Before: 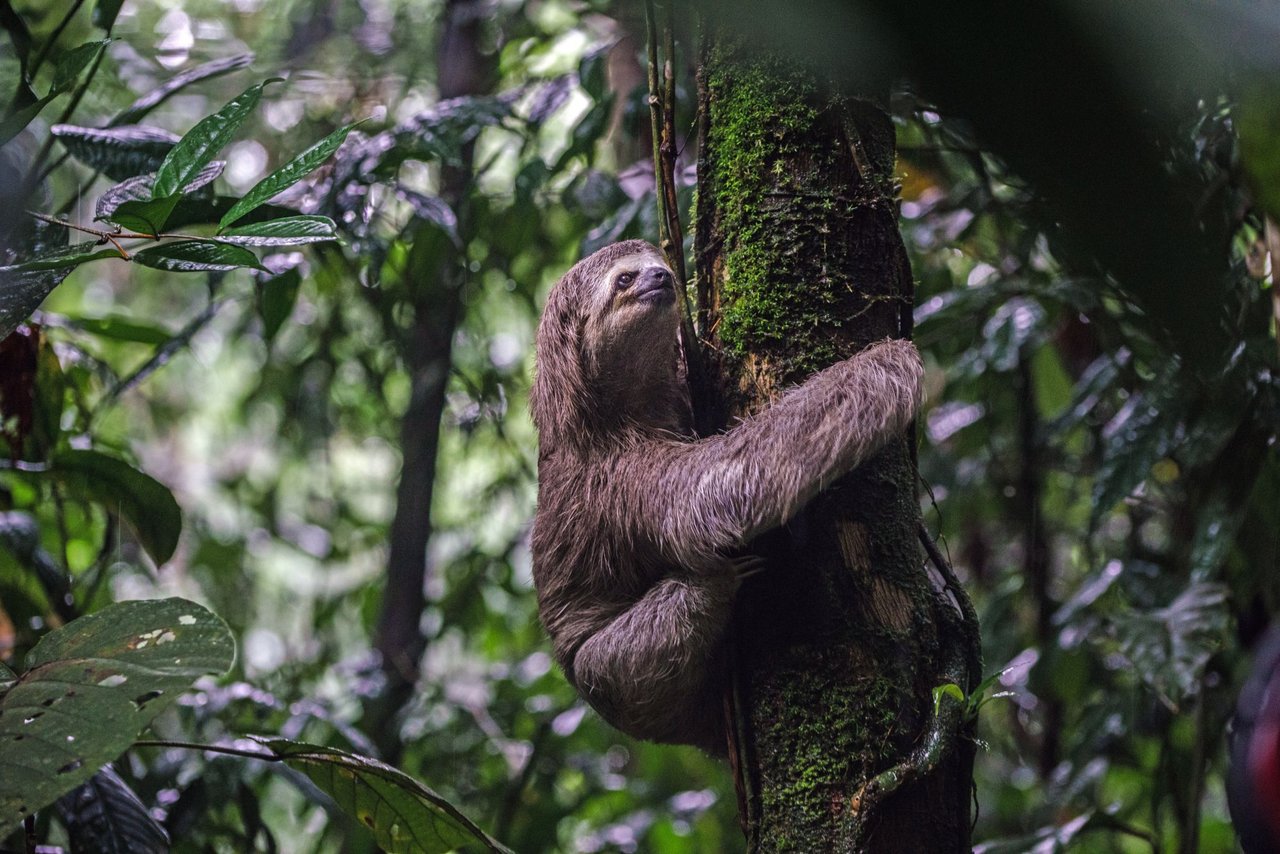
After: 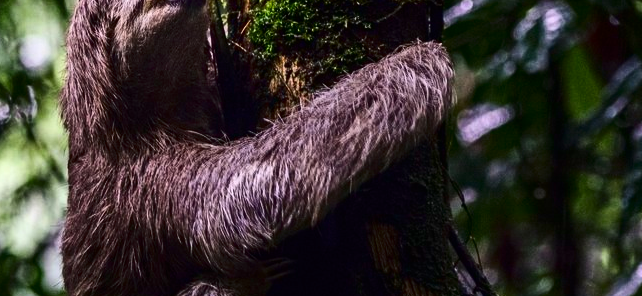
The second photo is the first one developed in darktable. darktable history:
contrast brightness saturation: contrast 0.305, brightness -0.08, saturation 0.173
crop: left 36.774%, top 34.941%, right 13.033%, bottom 30.39%
